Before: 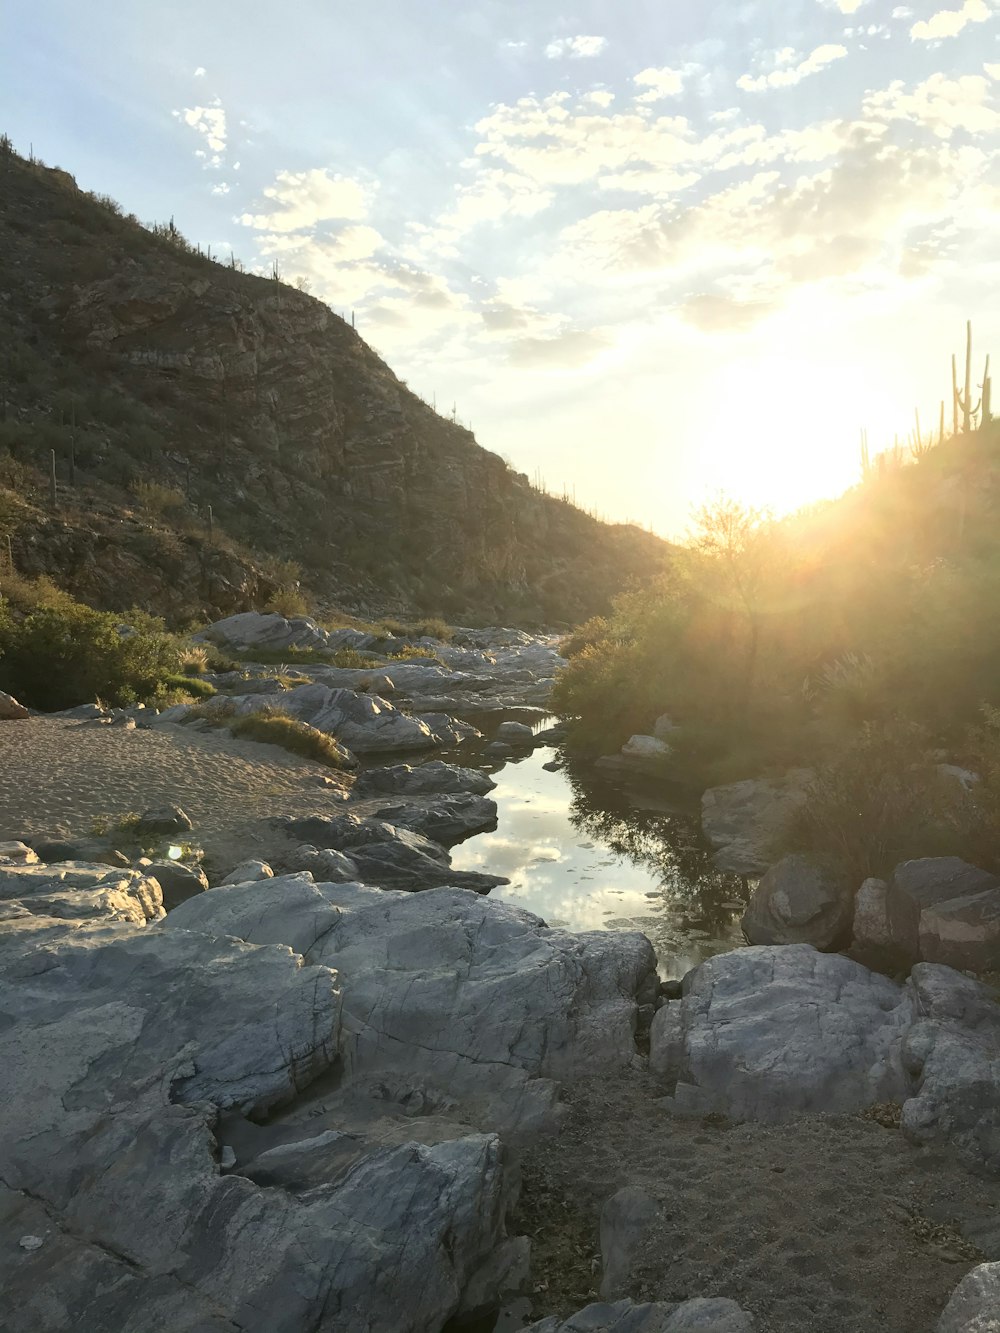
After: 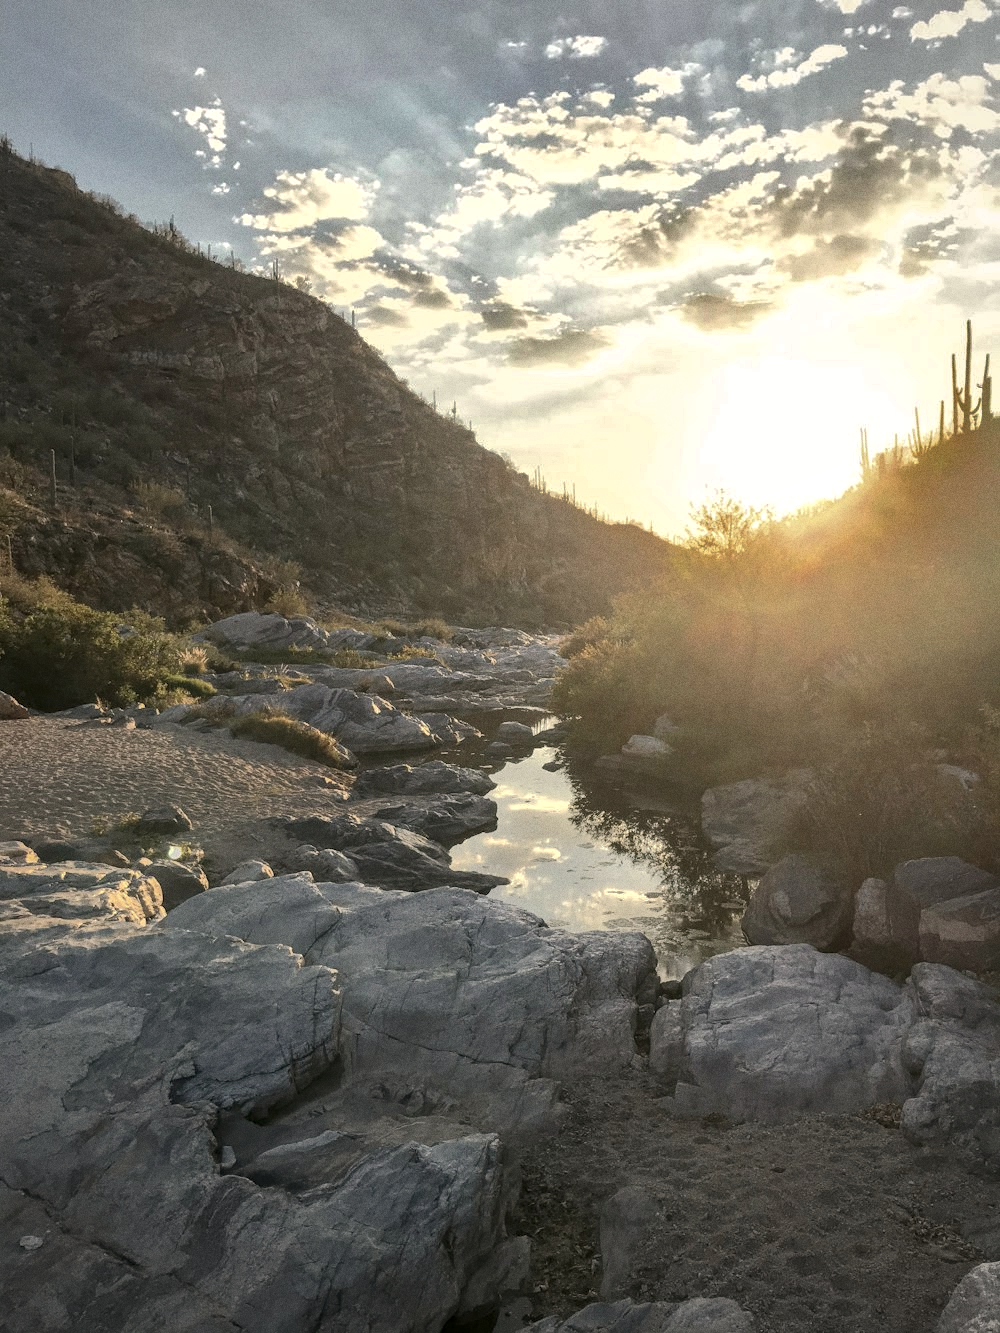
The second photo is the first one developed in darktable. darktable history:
shadows and highlights: shadows -19.91, highlights -73.15
local contrast: on, module defaults
color correction: highlights a* 5.59, highlights b* 5.24, saturation 0.68
grain: on, module defaults
vignetting: brightness -0.167
